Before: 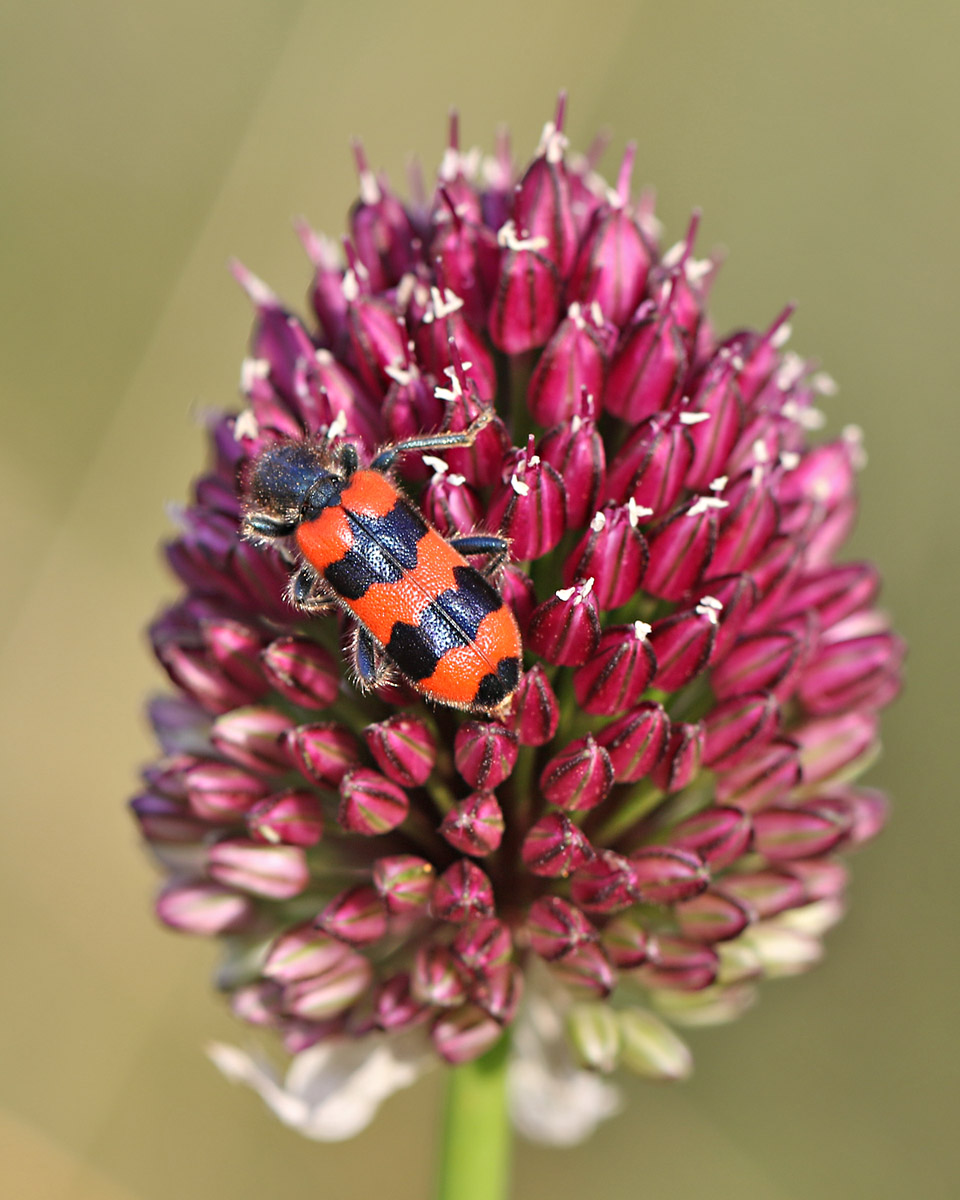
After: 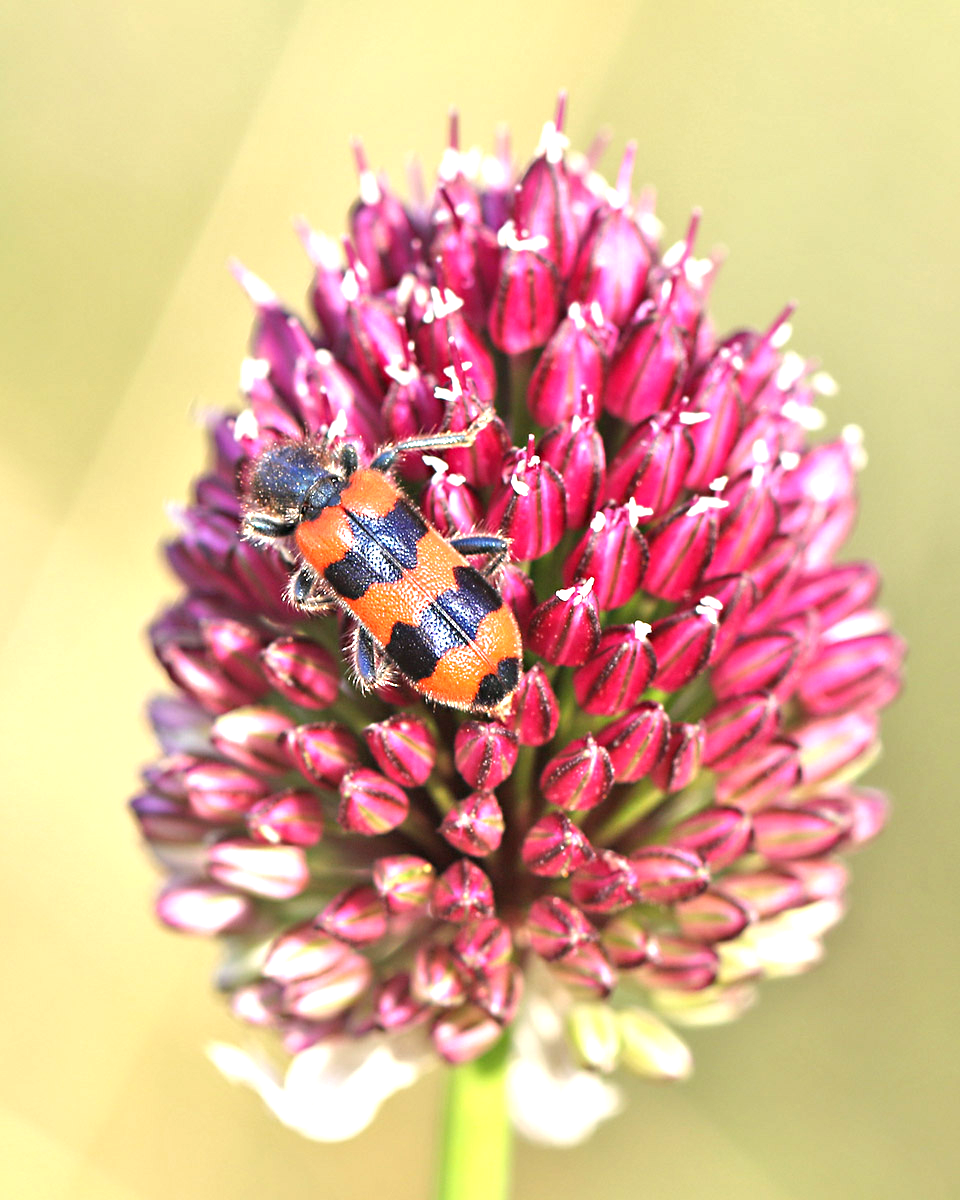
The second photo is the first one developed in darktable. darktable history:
exposure: exposure 1.264 EV, compensate highlight preservation false
